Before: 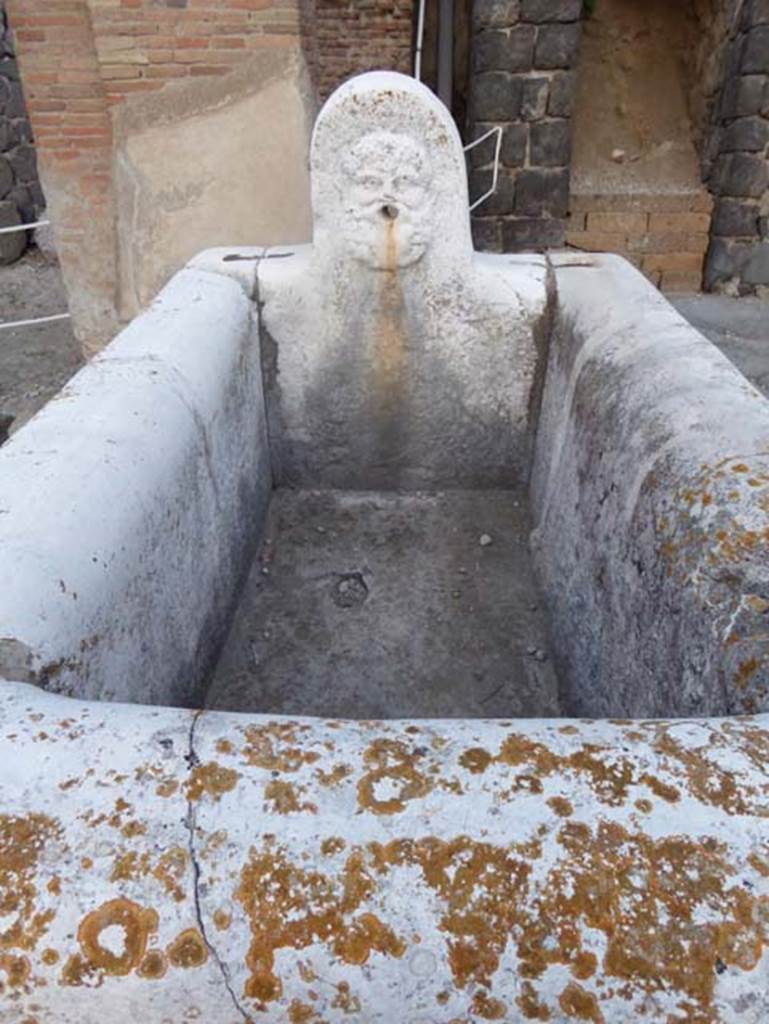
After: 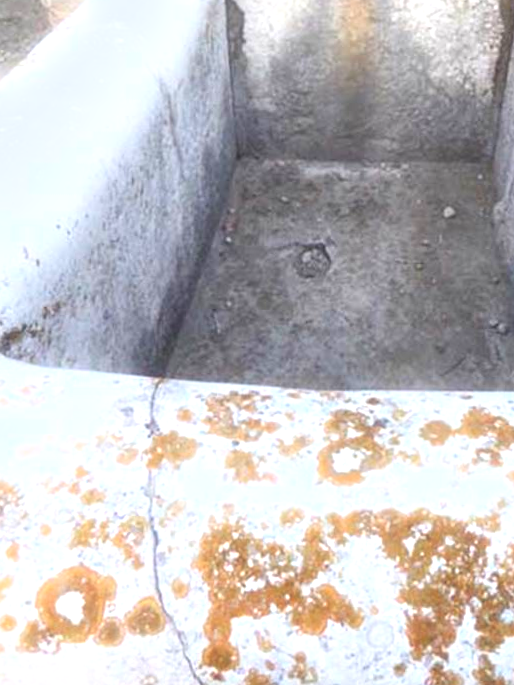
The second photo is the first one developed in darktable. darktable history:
crop and rotate: angle -0.82°, left 3.85%, top 31.828%, right 27.992%
exposure: black level correction -0.005, exposure 1 EV, compensate highlight preservation false
bloom: size 3%, threshold 100%, strength 0%
